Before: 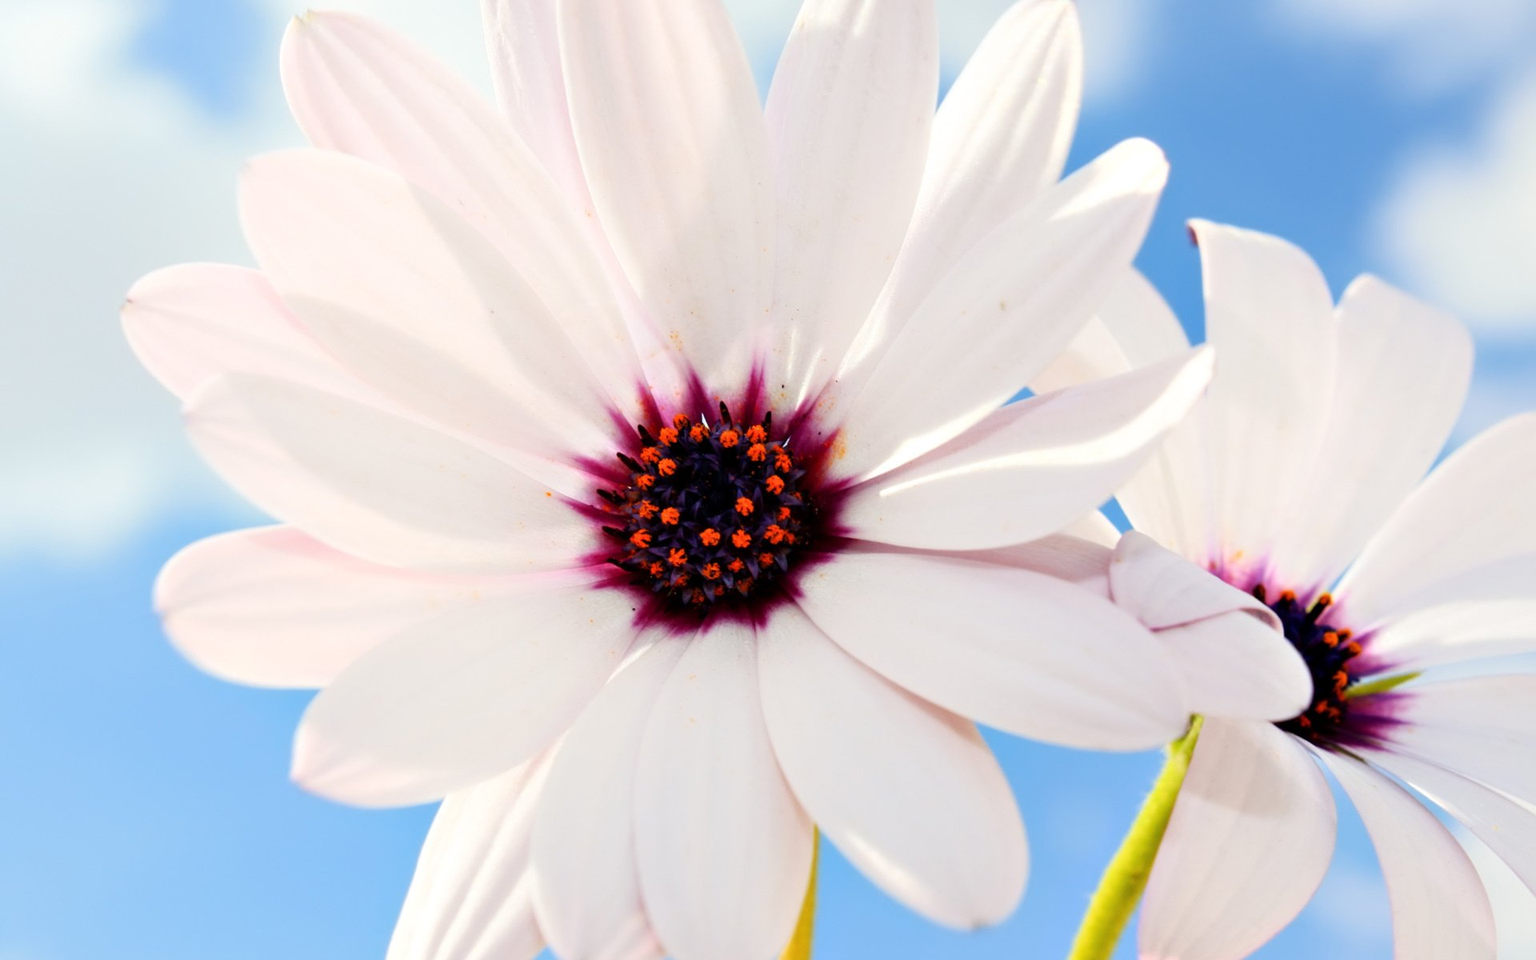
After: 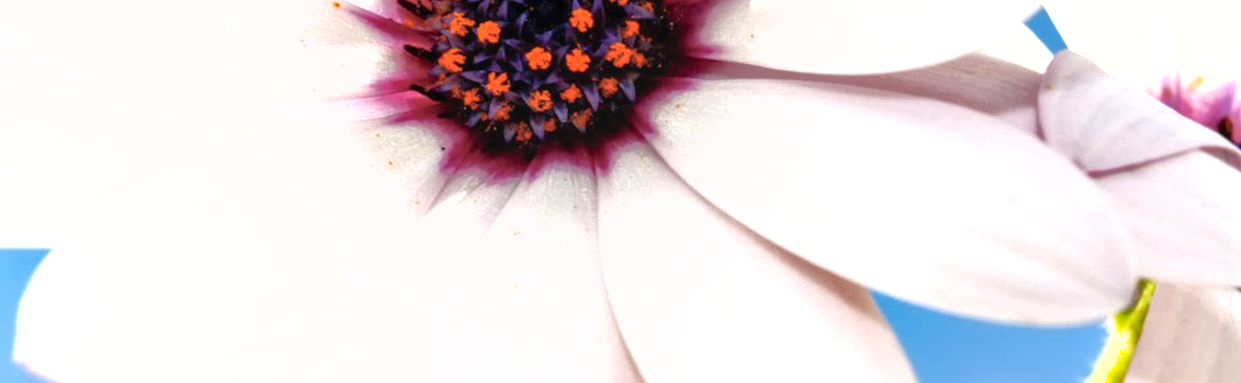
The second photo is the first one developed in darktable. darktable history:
local contrast: on, module defaults
shadows and highlights: on, module defaults
exposure: black level correction 0, exposure 0.5 EV, compensate highlight preservation false
color correction: highlights b* 0.067, saturation 0.86
crop: left 18.178%, top 51.118%, right 17.158%, bottom 16.905%
